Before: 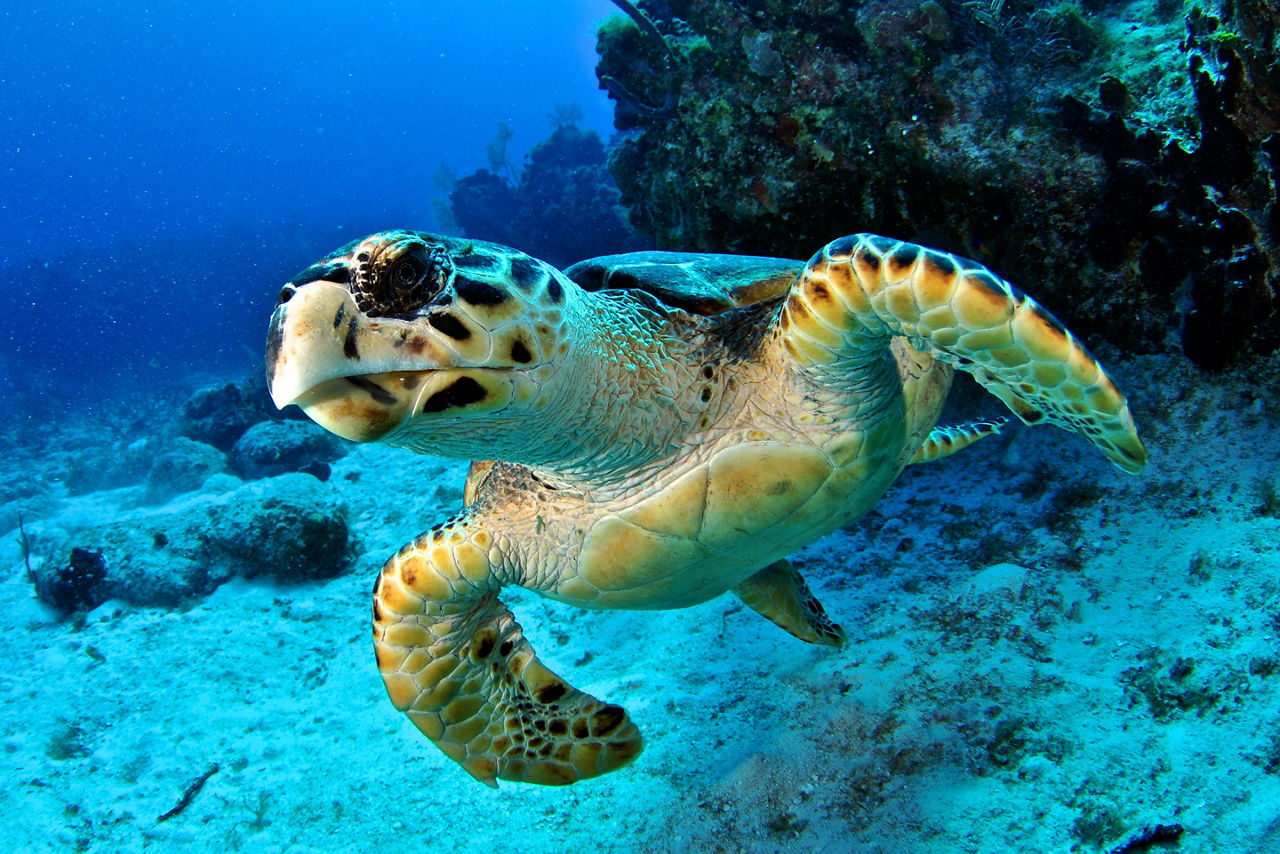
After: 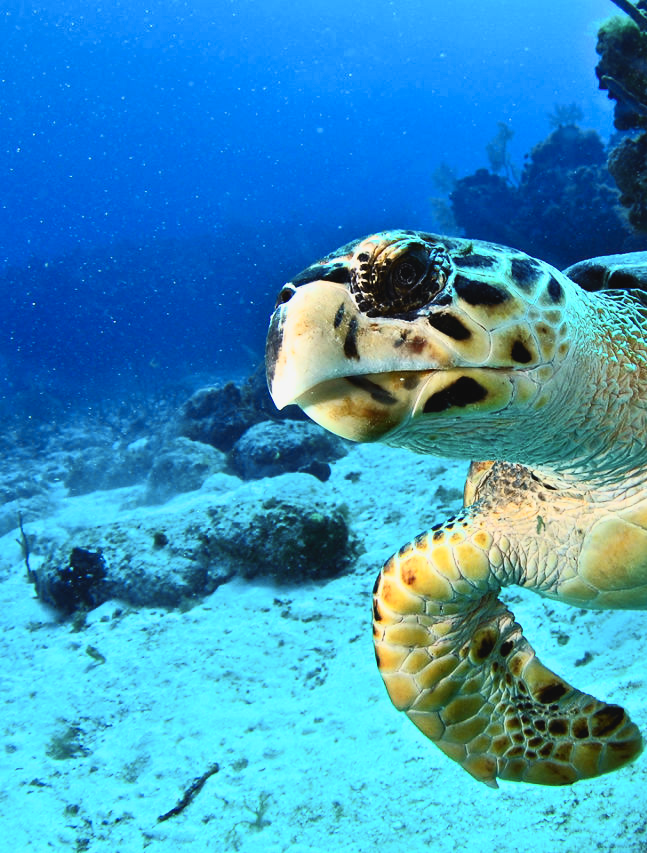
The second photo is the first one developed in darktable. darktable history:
tone curve: curves: ch0 [(0, 0.038) (0.193, 0.212) (0.461, 0.502) (0.629, 0.731) (0.838, 0.916) (1, 0.967)]; ch1 [(0, 0) (0.35, 0.356) (0.45, 0.453) (0.504, 0.503) (0.532, 0.524) (0.558, 0.559) (0.735, 0.762) (1, 1)]; ch2 [(0, 0) (0.281, 0.266) (0.456, 0.469) (0.5, 0.5) (0.533, 0.545) (0.606, 0.607) (0.646, 0.654) (1, 1)], color space Lab, independent channels, preserve colors none
crop and rotate: left 0.042%, top 0%, right 49.41%
